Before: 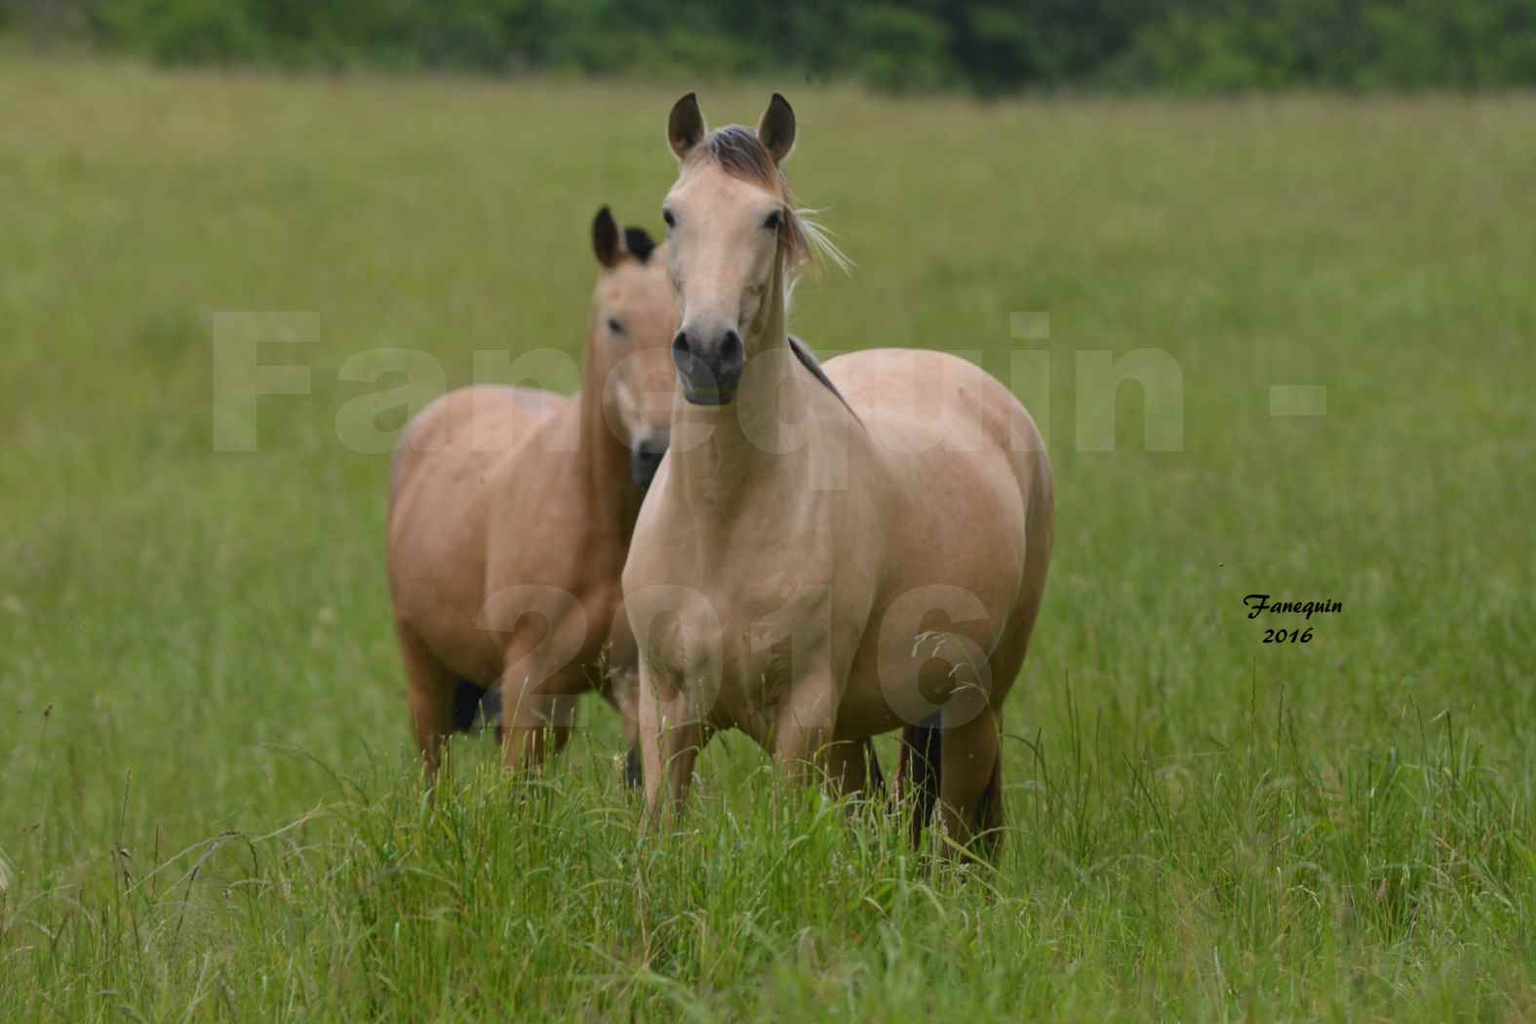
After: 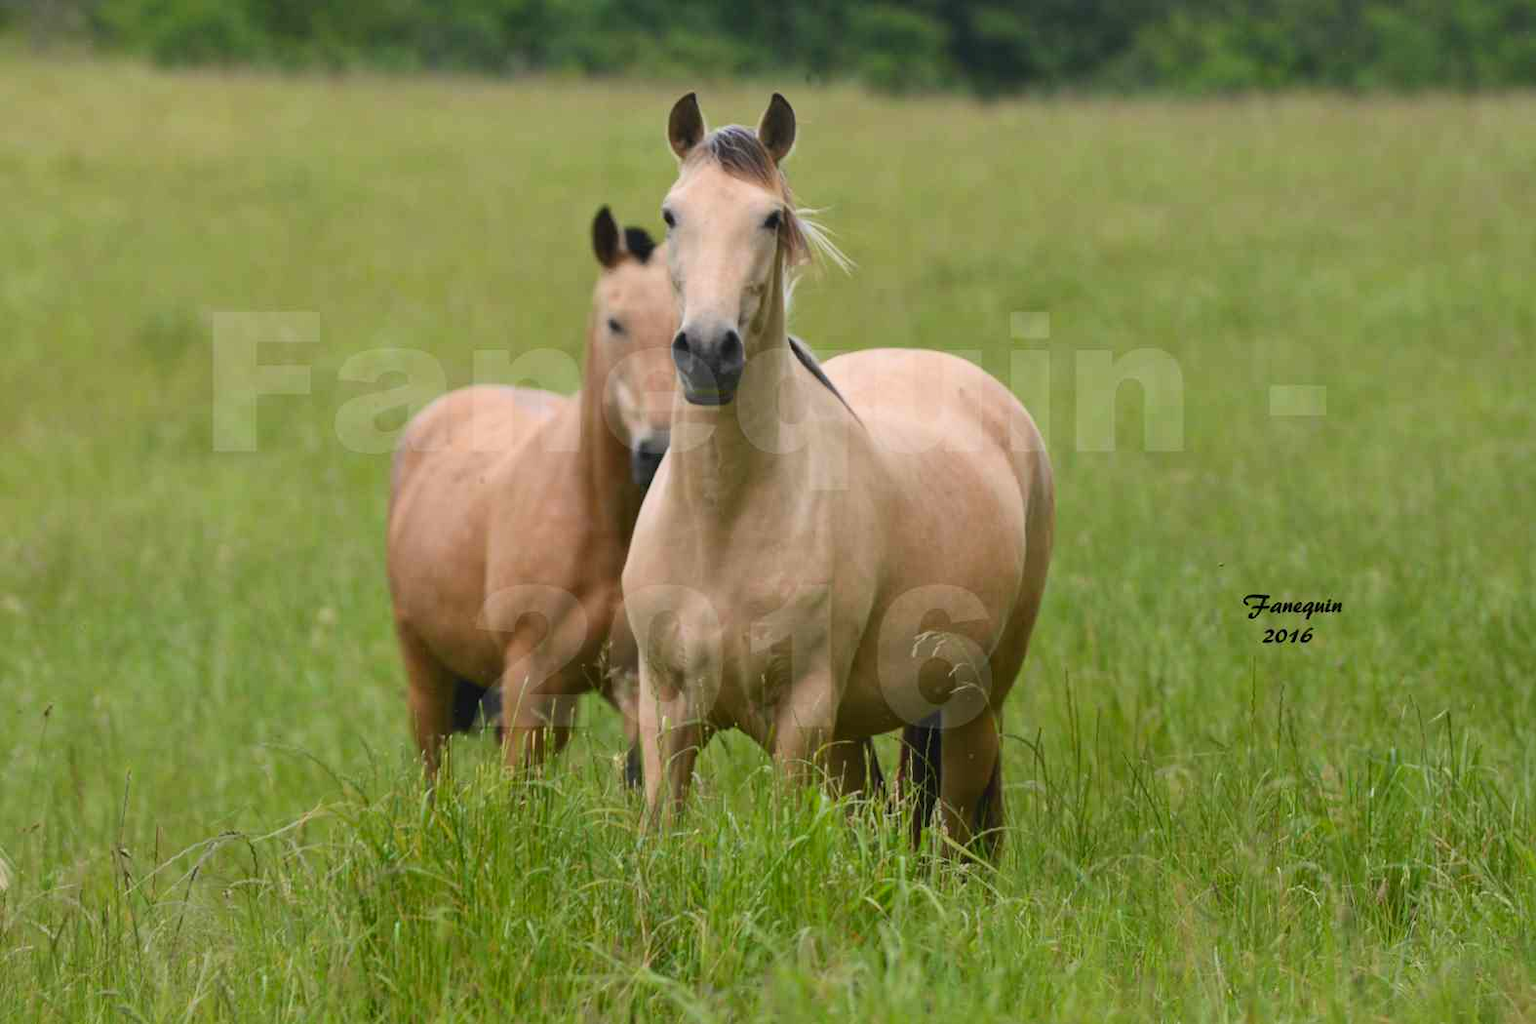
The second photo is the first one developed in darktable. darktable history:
contrast brightness saturation: contrast 0.197, brightness 0.155, saturation 0.217
